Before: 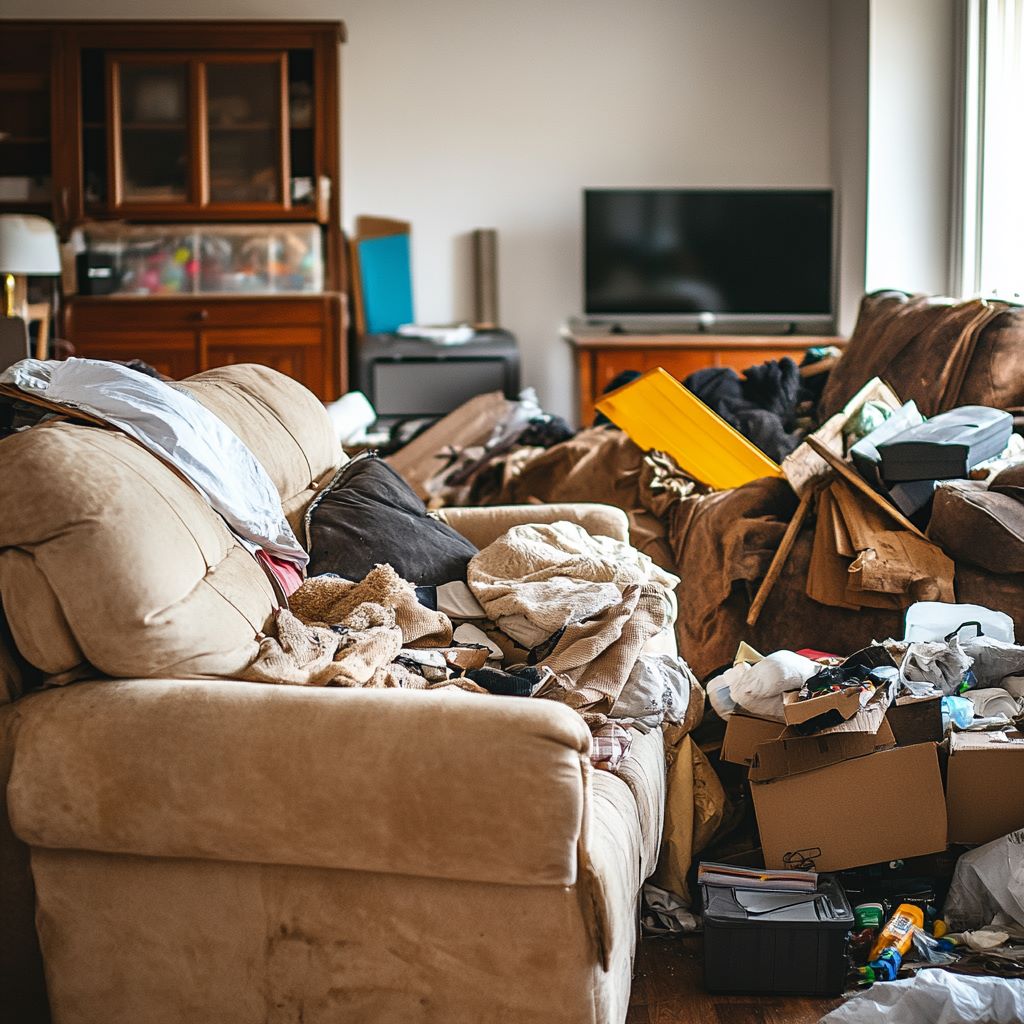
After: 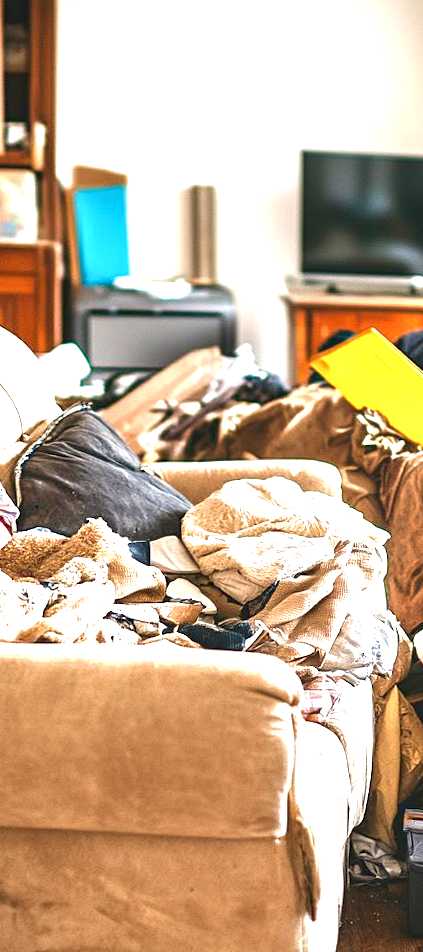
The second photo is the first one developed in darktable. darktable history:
local contrast: highlights 100%, shadows 100%, detail 120%, midtone range 0.2
crop: left 31.229%, right 27.105%
exposure: black level correction 0, exposure 1.45 EV, compensate exposure bias true, compensate highlight preservation false
velvia: on, module defaults
rotate and perspective: rotation 0.679°, lens shift (horizontal) 0.136, crop left 0.009, crop right 0.991, crop top 0.078, crop bottom 0.95
